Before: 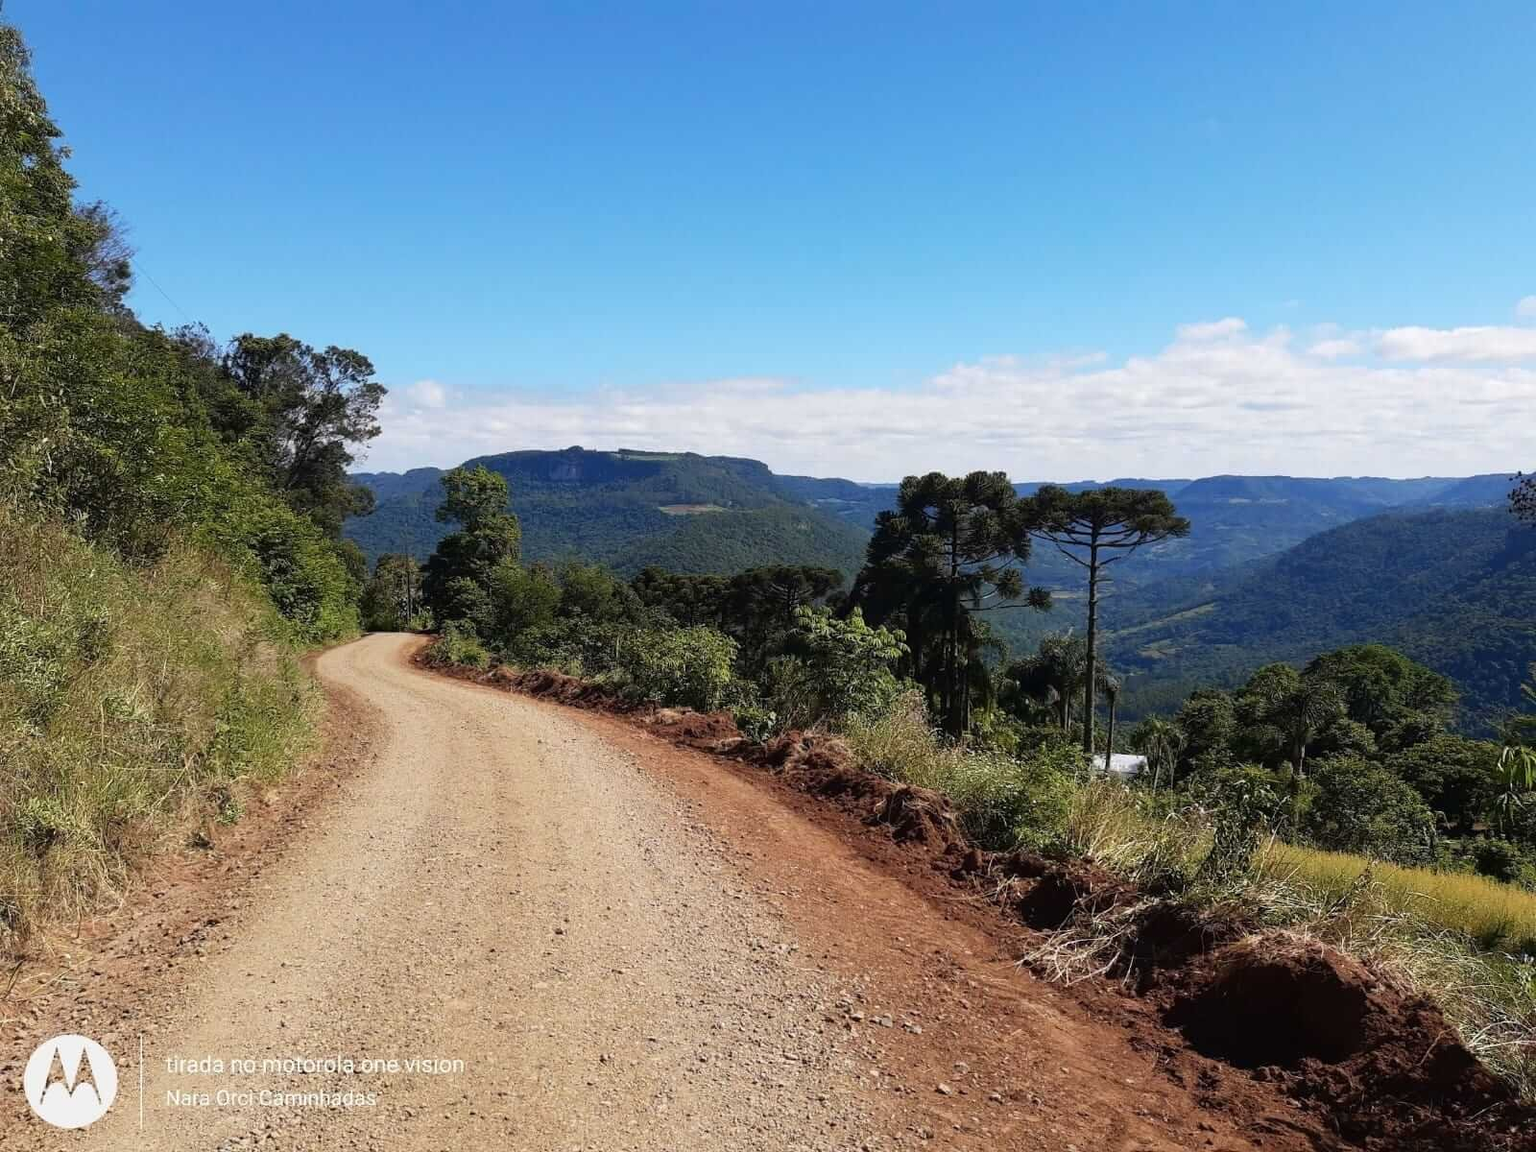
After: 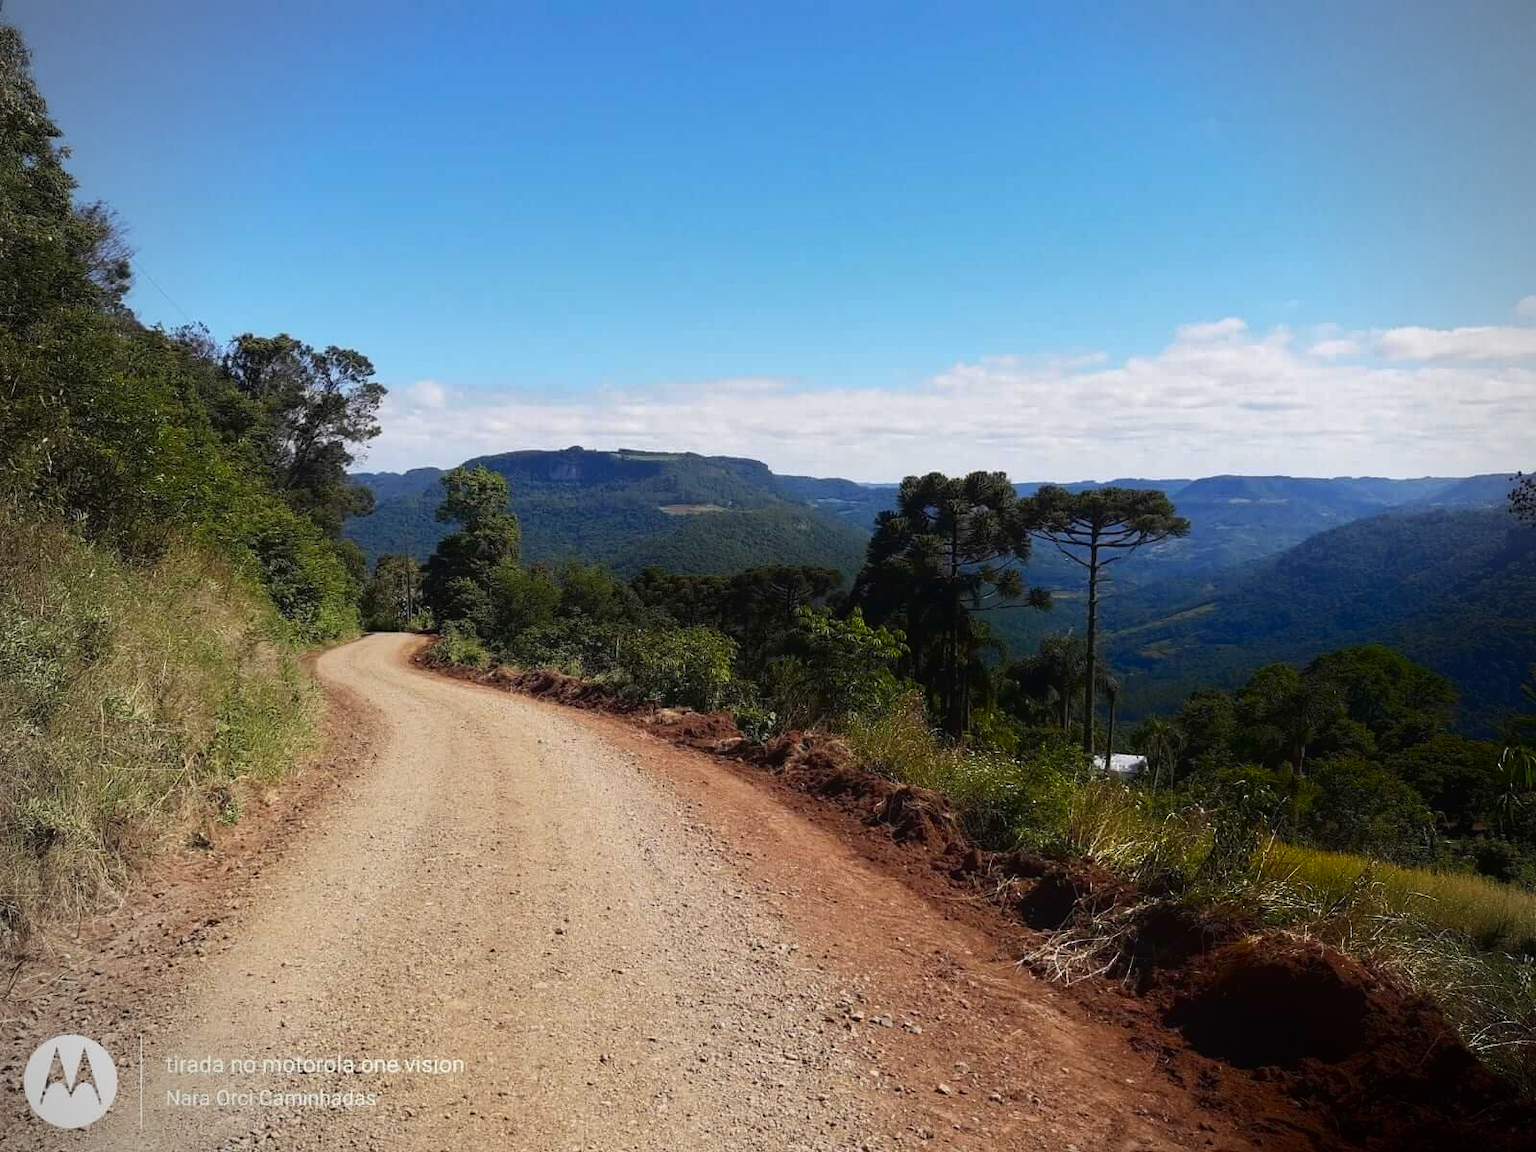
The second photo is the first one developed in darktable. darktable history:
shadows and highlights: shadows -88.03, highlights -35.45, shadows color adjustment 99.15%, highlights color adjustment 0%, soften with gaussian
local contrast: mode bilateral grid, contrast 100, coarseness 100, detail 91%, midtone range 0.2
vignetting: unbound false
